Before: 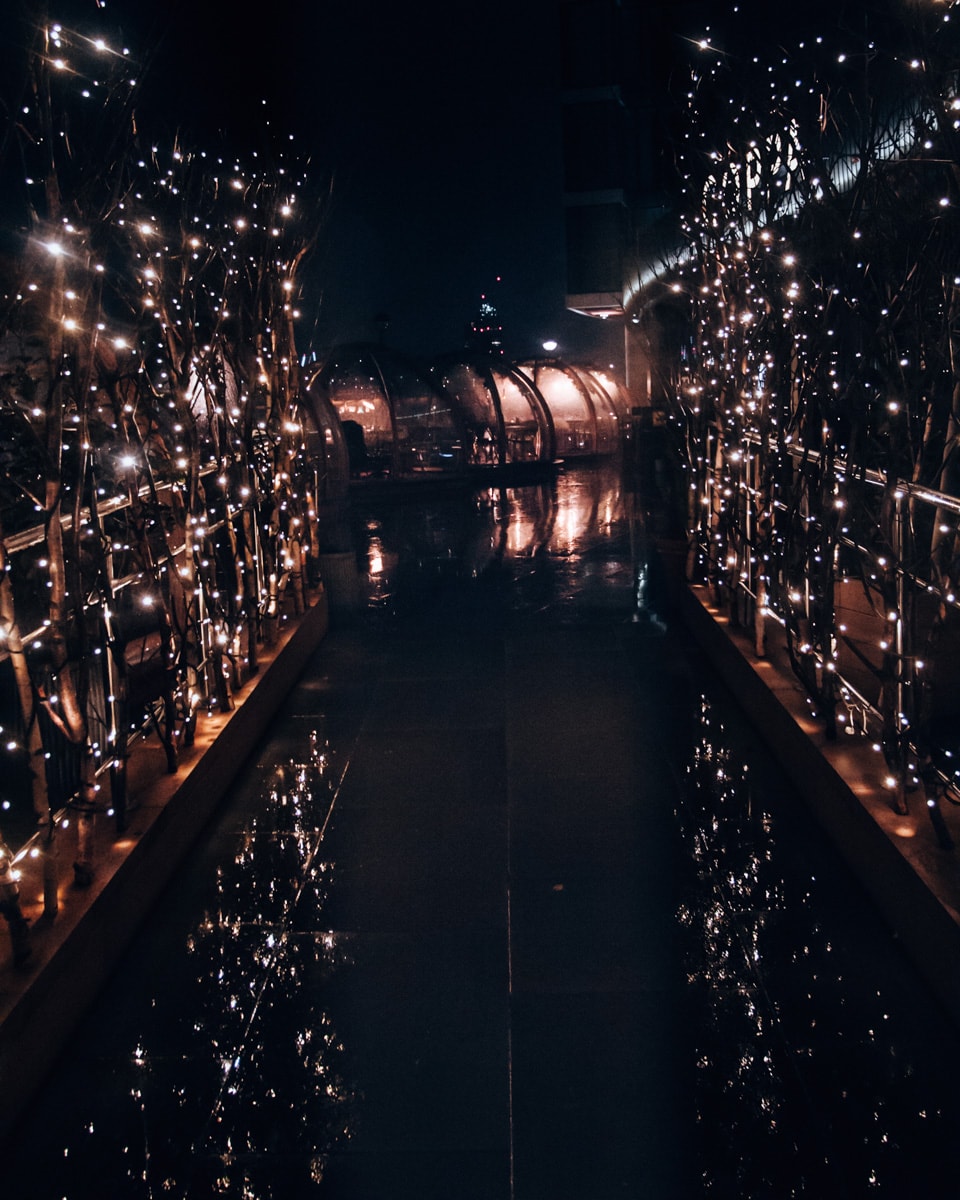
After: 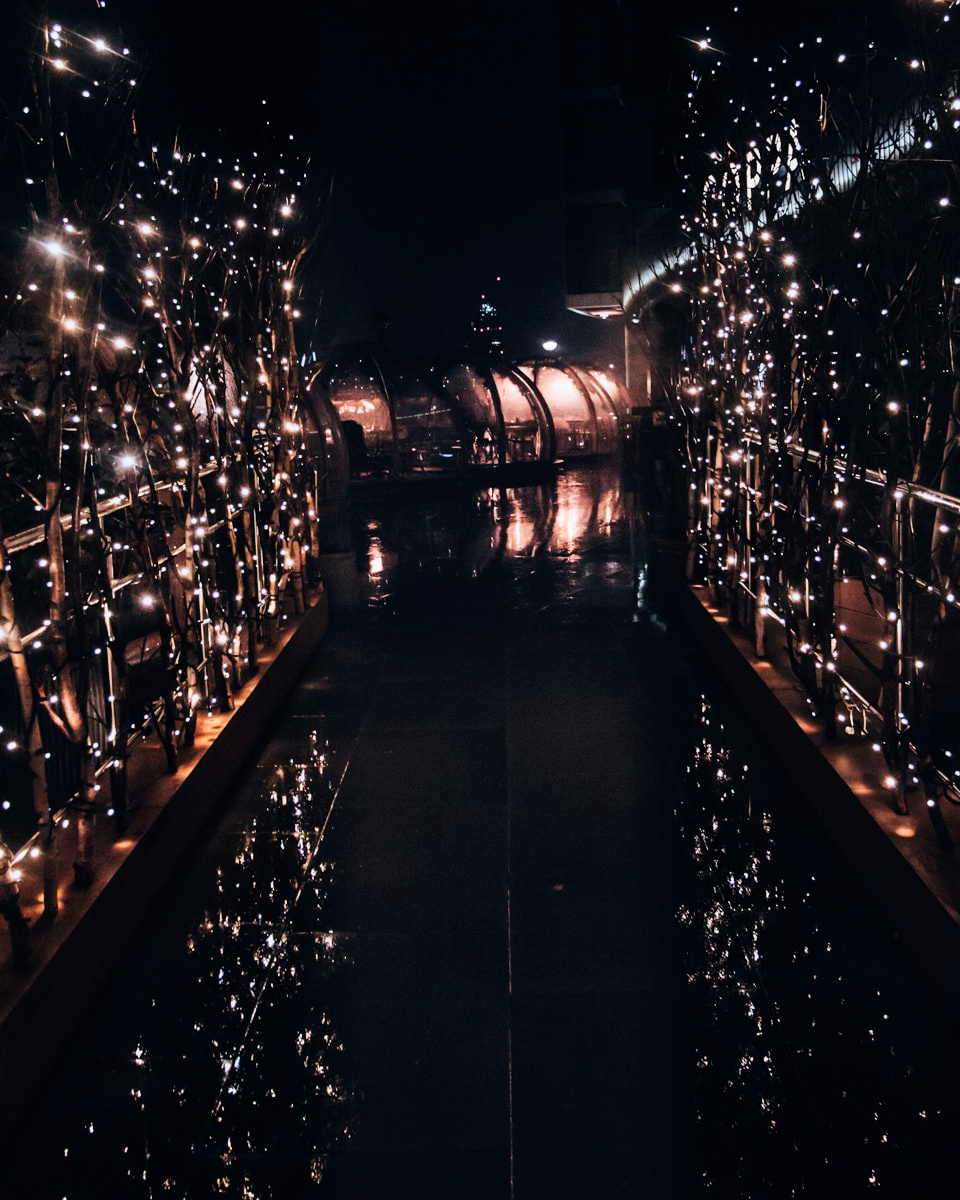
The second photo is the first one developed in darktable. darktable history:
tone curve: curves: ch0 [(0, 0) (0.071, 0.047) (0.266, 0.26) (0.483, 0.554) (0.753, 0.811) (1, 0.983)]; ch1 [(0, 0) (0.346, 0.307) (0.408, 0.387) (0.463, 0.465) (0.482, 0.493) (0.502, 0.5) (0.517, 0.502) (0.55, 0.548) (0.597, 0.61) (0.651, 0.698) (1, 1)]; ch2 [(0, 0) (0.346, 0.34) (0.434, 0.46) (0.485, 0.494) (0.5, 0.494) (0.517, 0.506) (0.526, 0.545) (0.583, 0.61) (0.625, 0.659) (1, 1)], color space Lab, linked channels, preserve colors none
